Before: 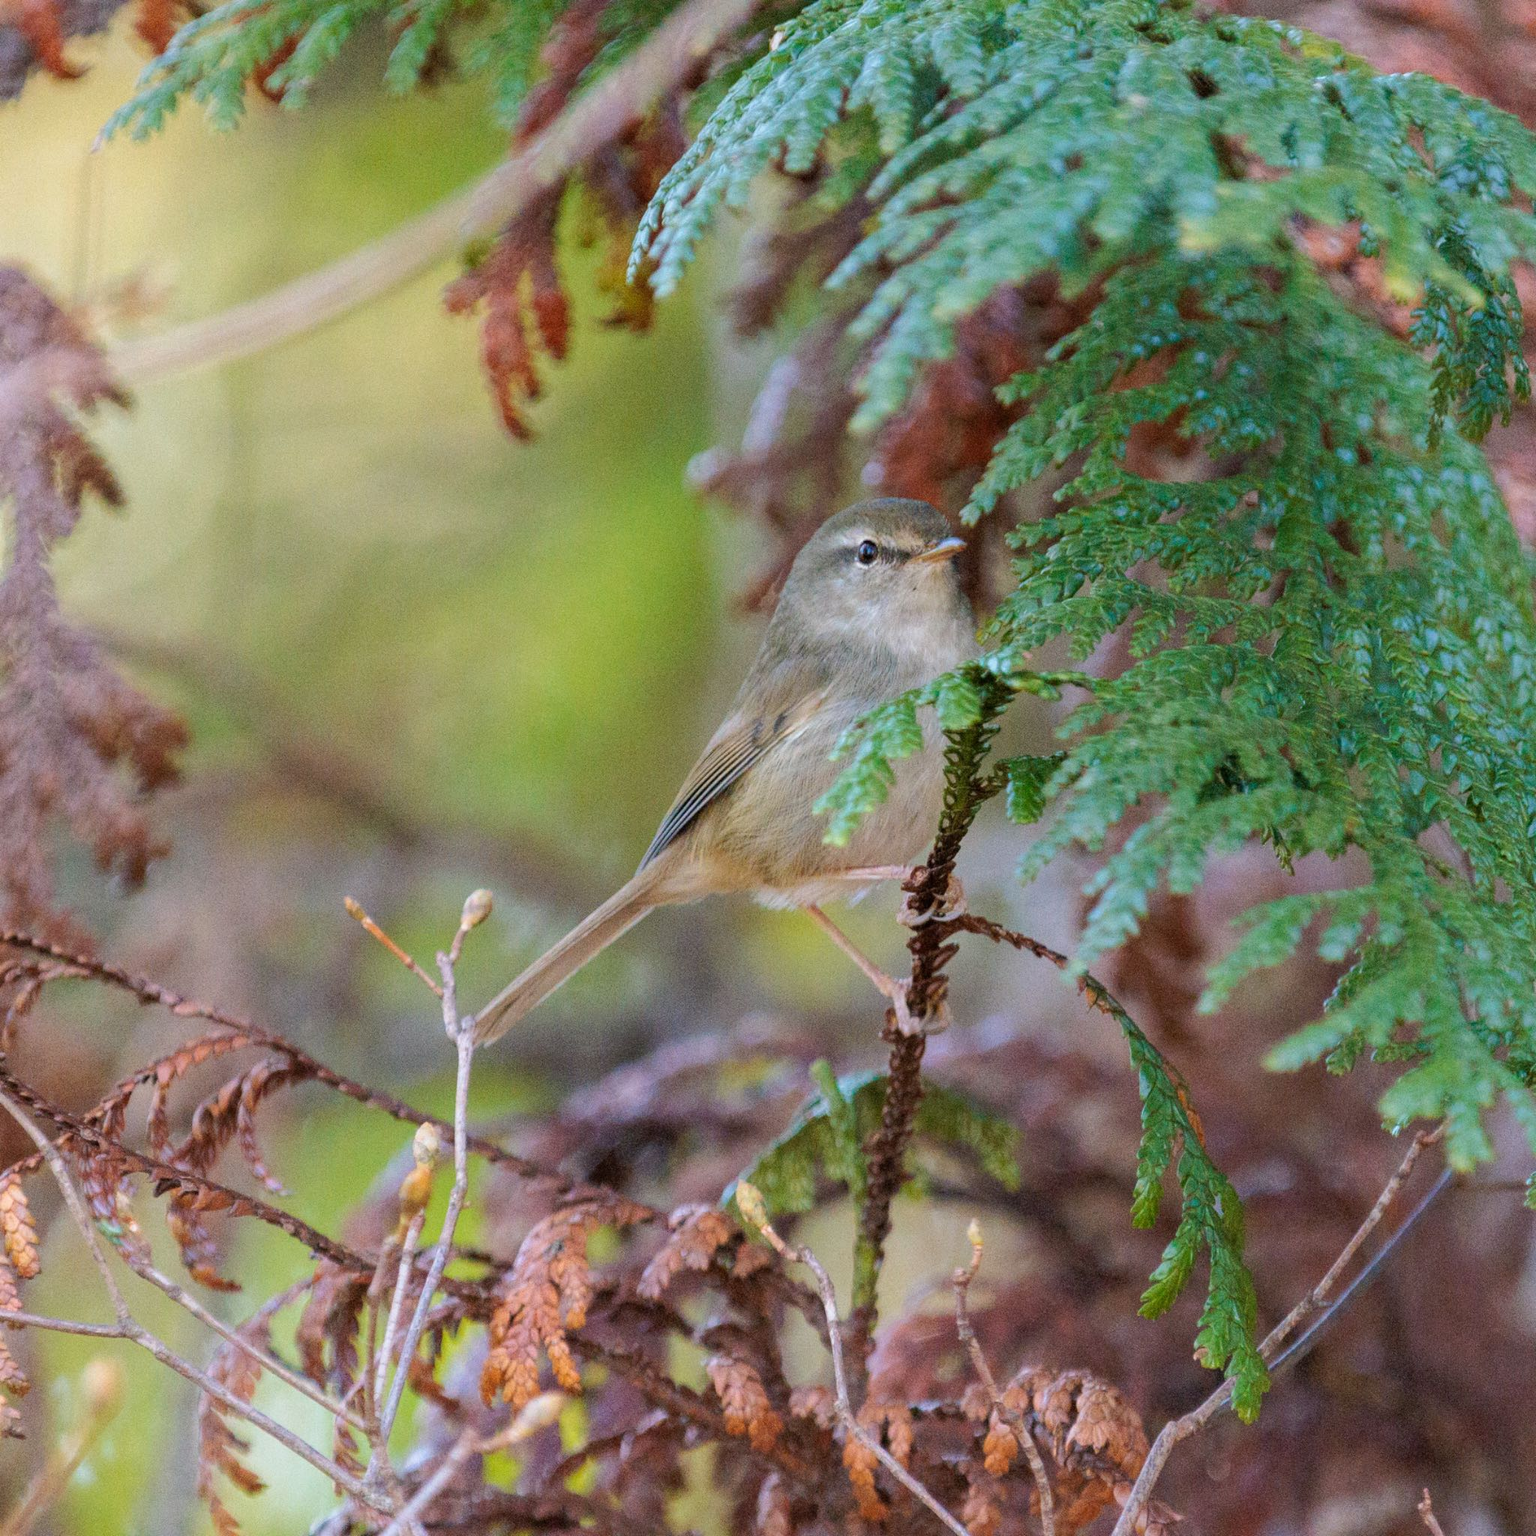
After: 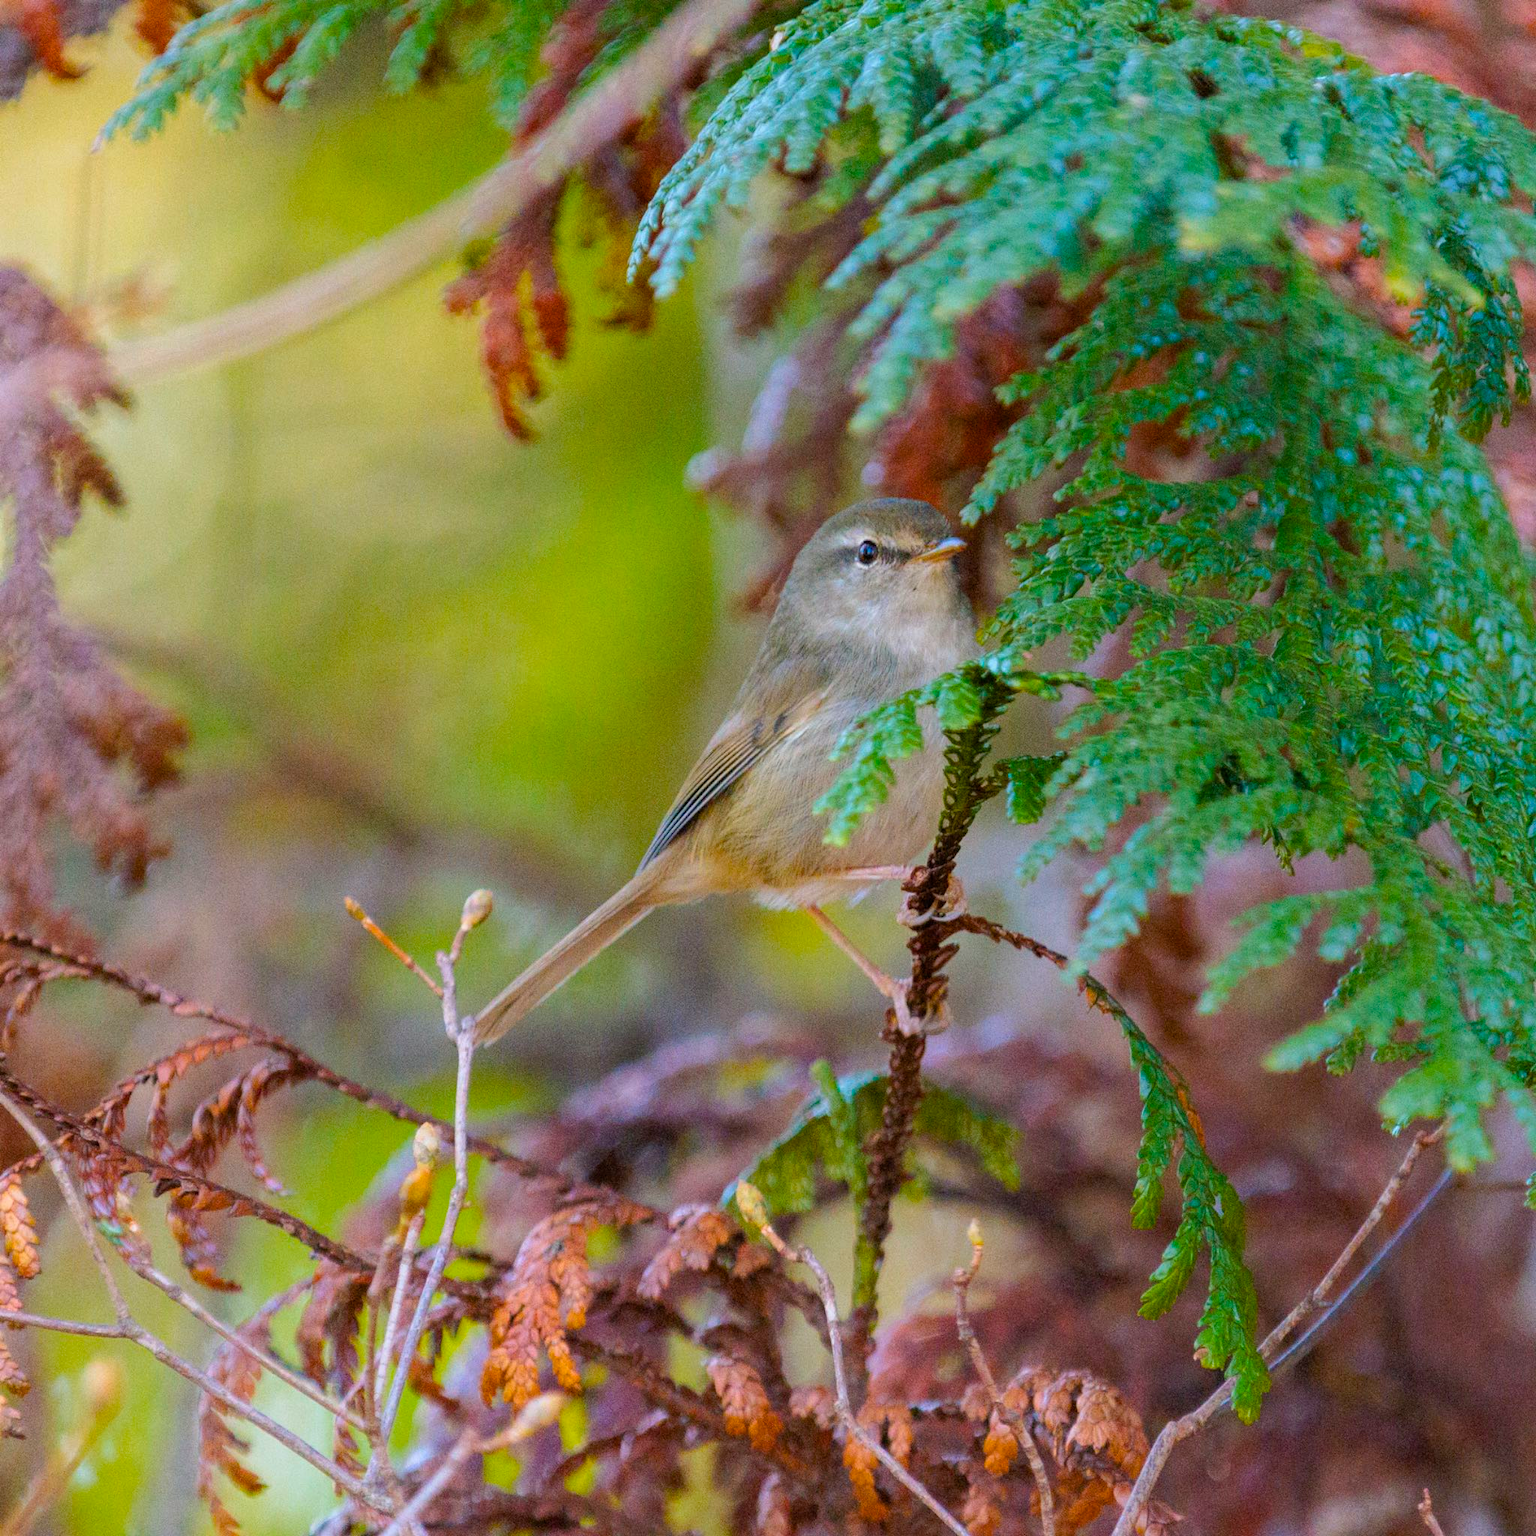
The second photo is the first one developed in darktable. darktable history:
exposure: exposure -0.072 EV, compensate highlight preservation false
color balance rgb: linear chroma grading › global chroma 15%, perceptual saturation grading › global saturation 30%
